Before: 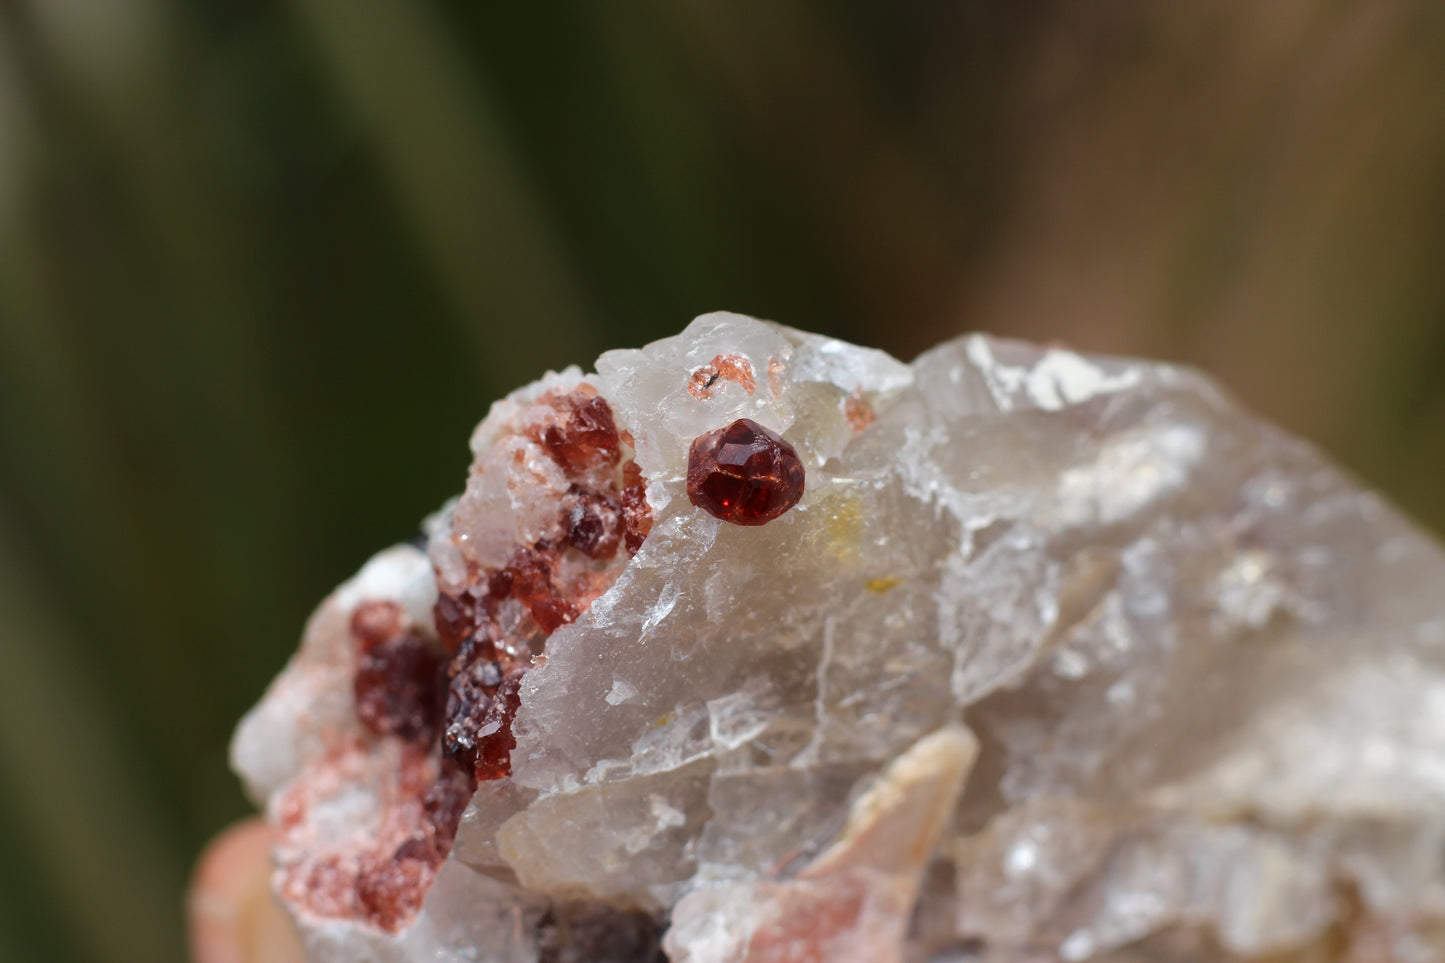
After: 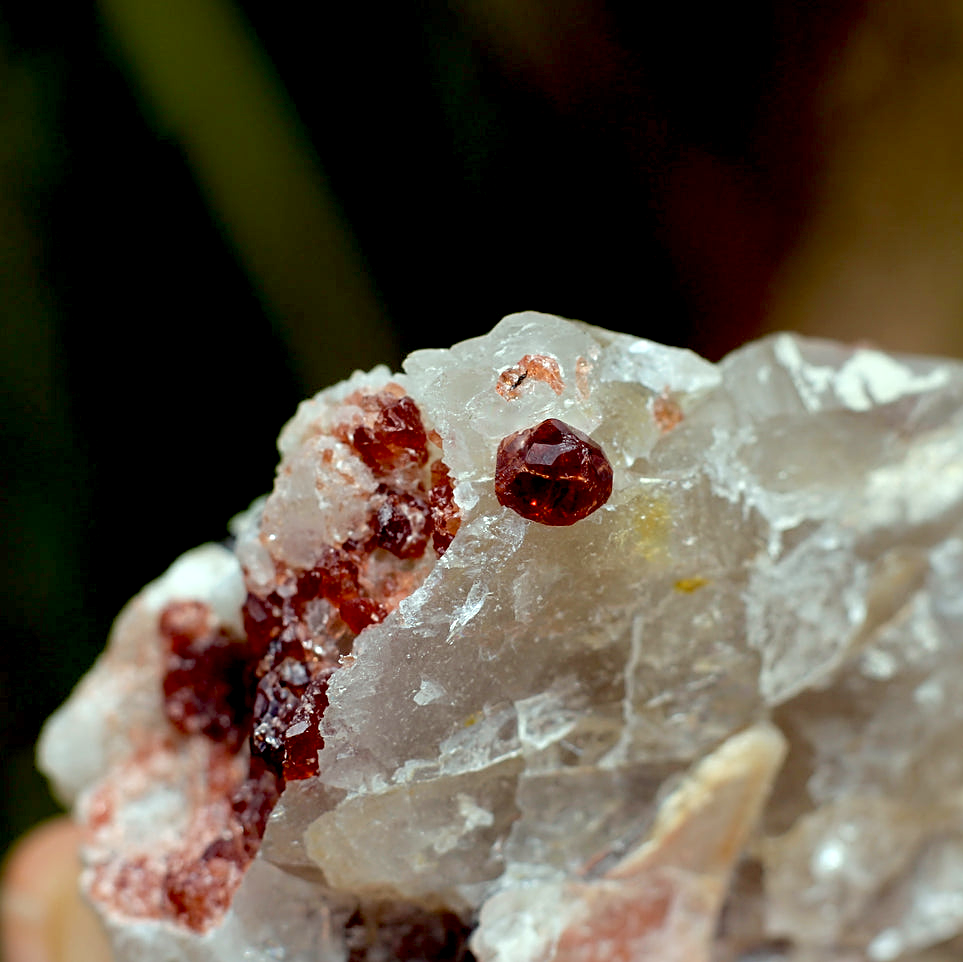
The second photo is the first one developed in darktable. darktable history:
exposure: black level correction 0.025, exposure 0.182 EV, compensate highlight preservation false
crop and rotate: left 13.341%, right 20.007%
sharpen: on, module defaults
color correction: highlights a* -8.67, highlights b* 3.41
